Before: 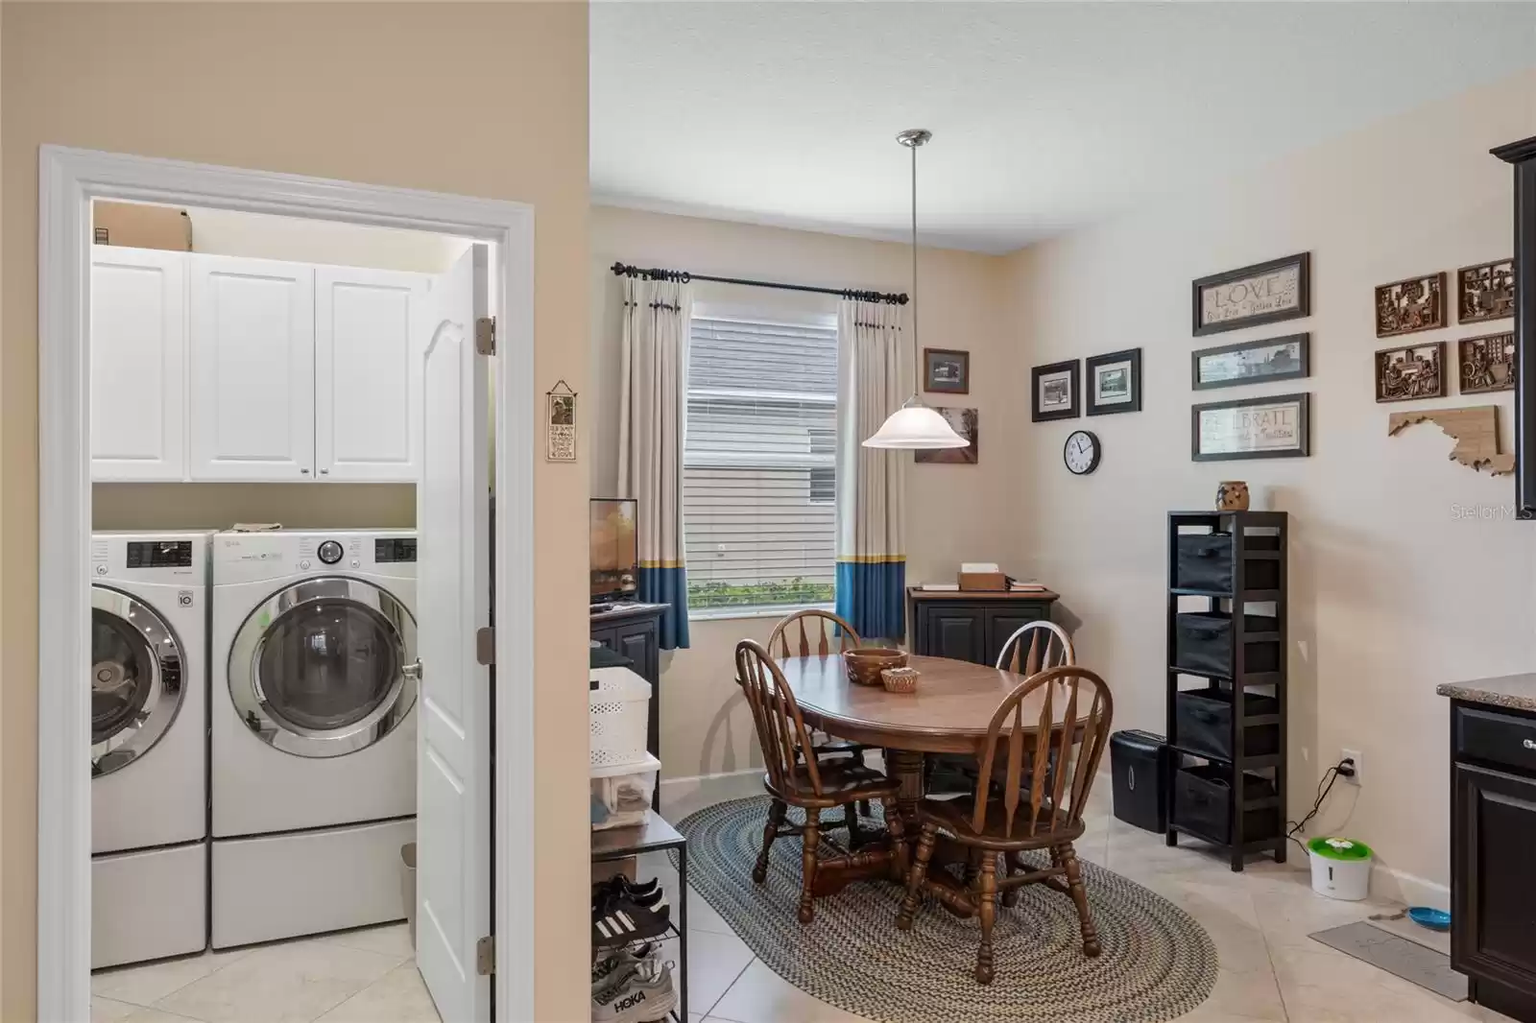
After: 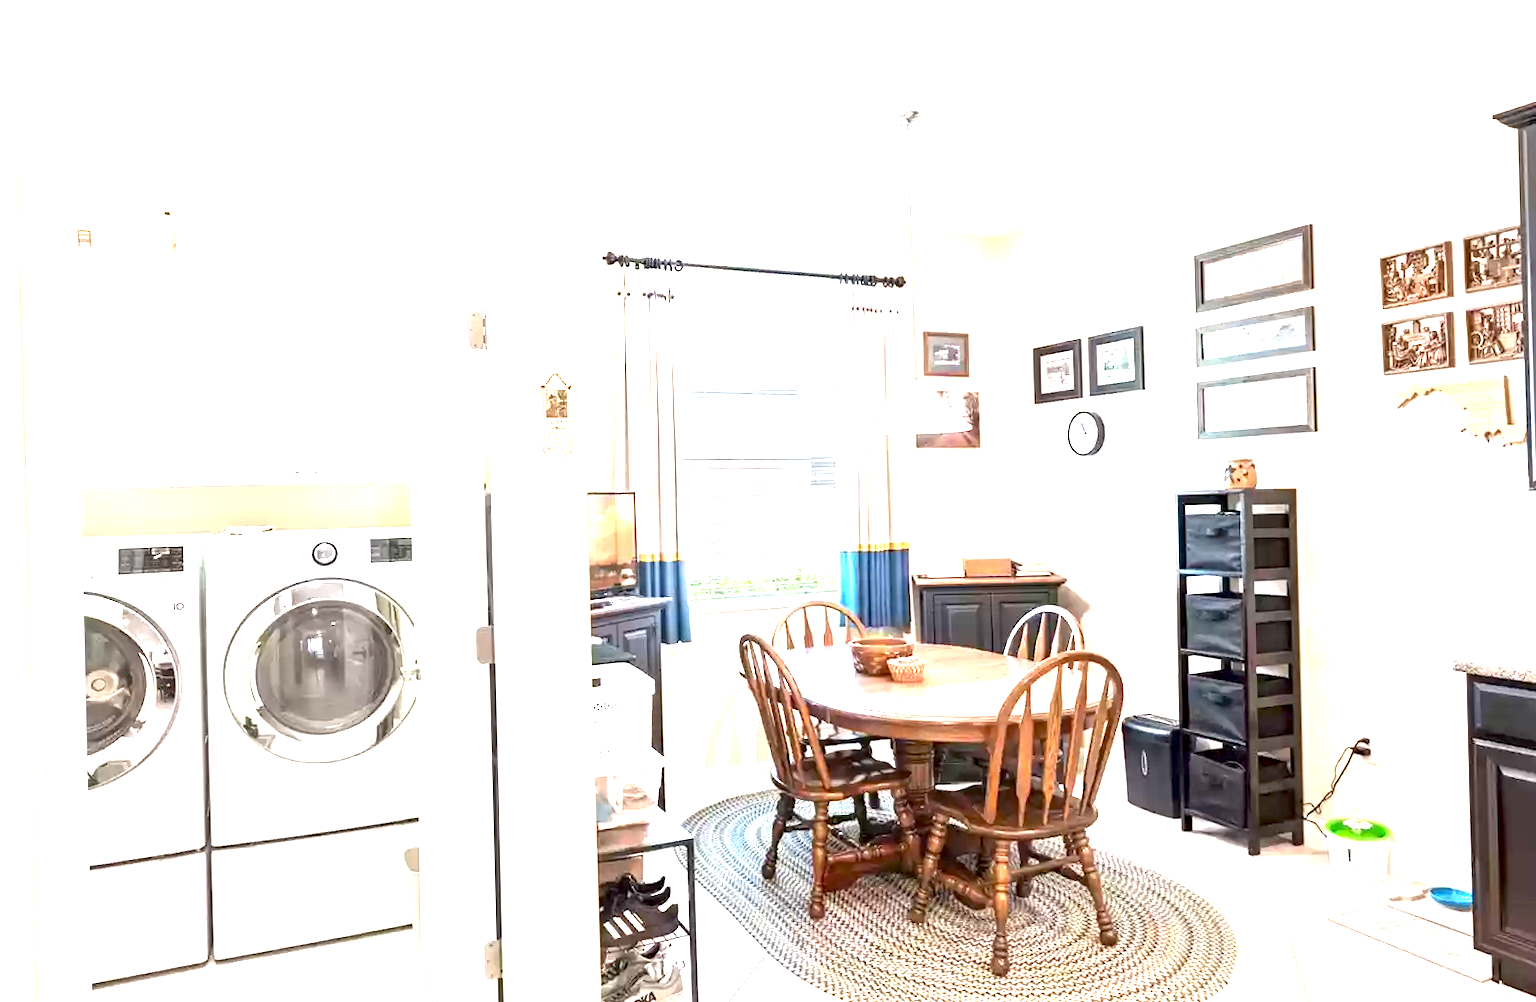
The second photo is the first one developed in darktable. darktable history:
exposure: black level correction 0.001, exposure 2.607 EV, compensate exposure bias true, compensate highlight preservation false
rotate and perspective: rotation -1.42°, crop left 0.016, crop right 0.984, crop top 0.035, crop bottom 0.965
